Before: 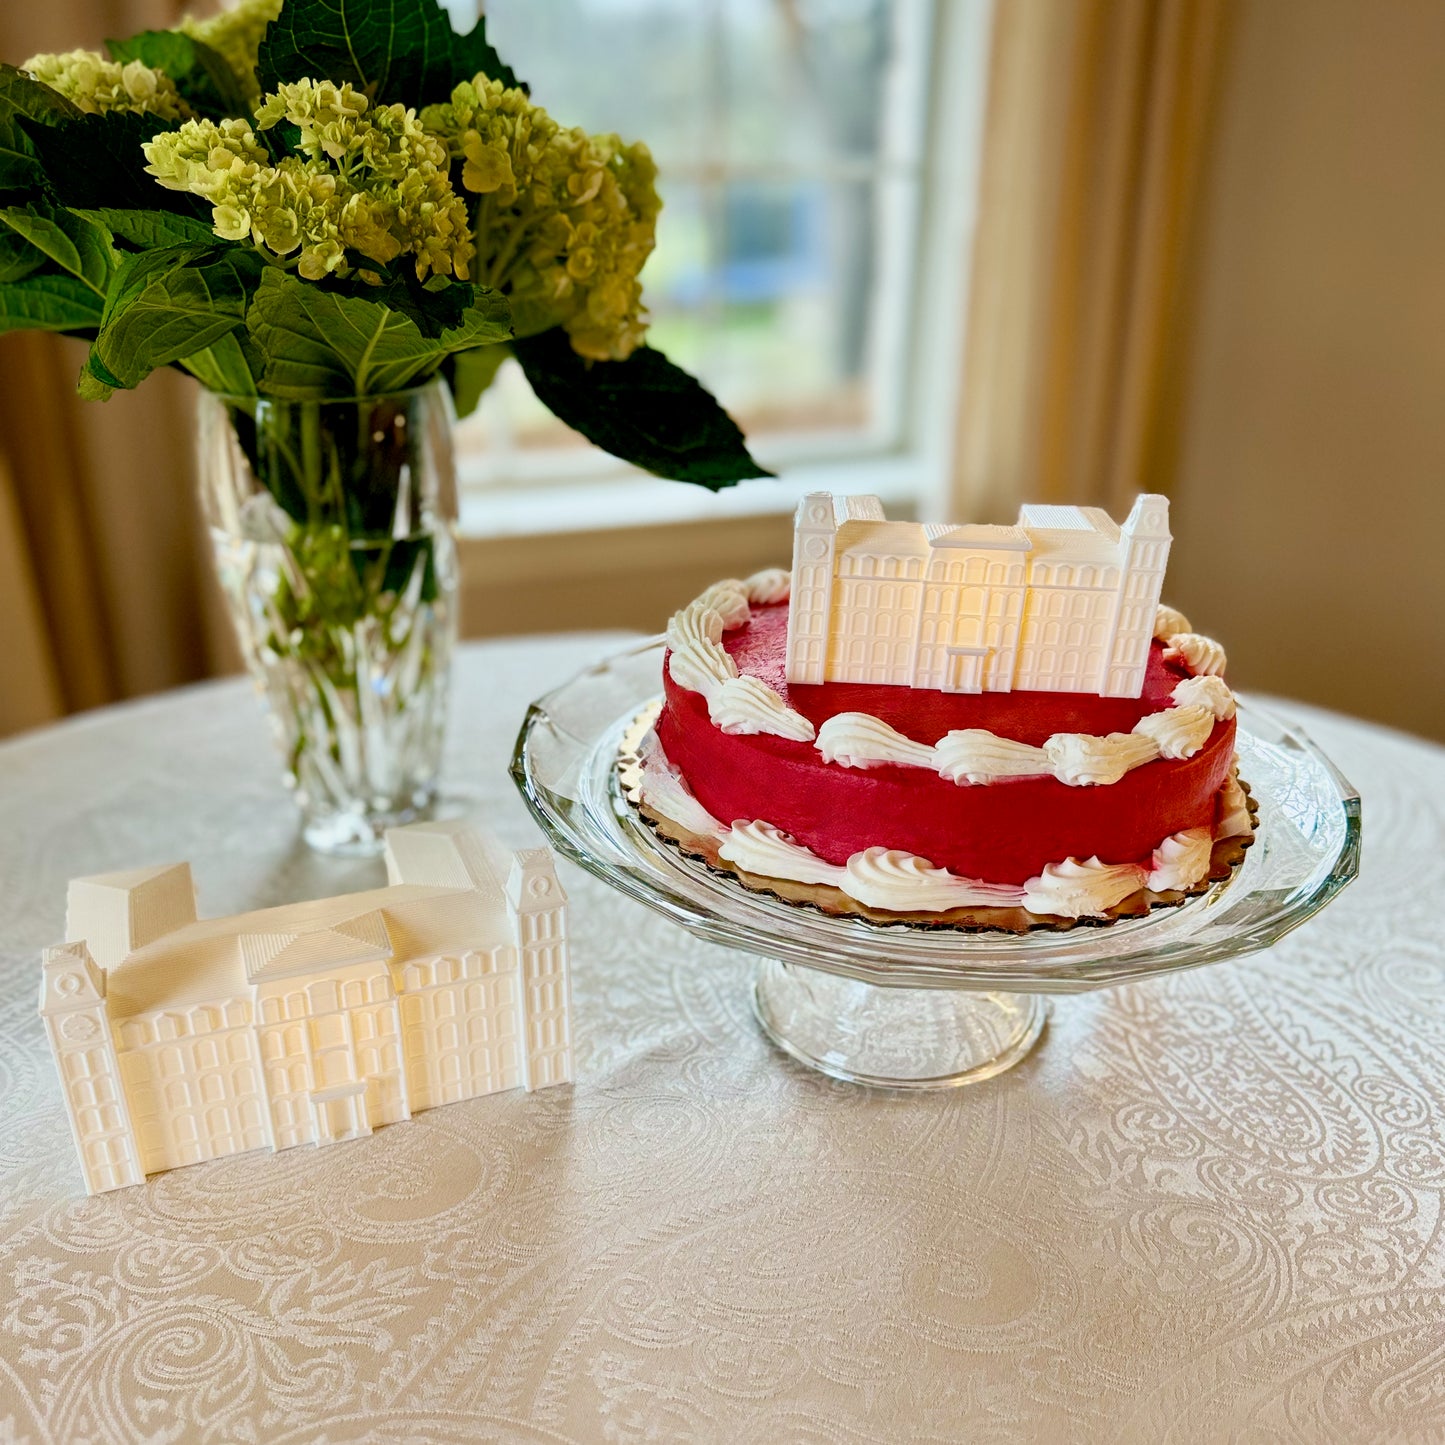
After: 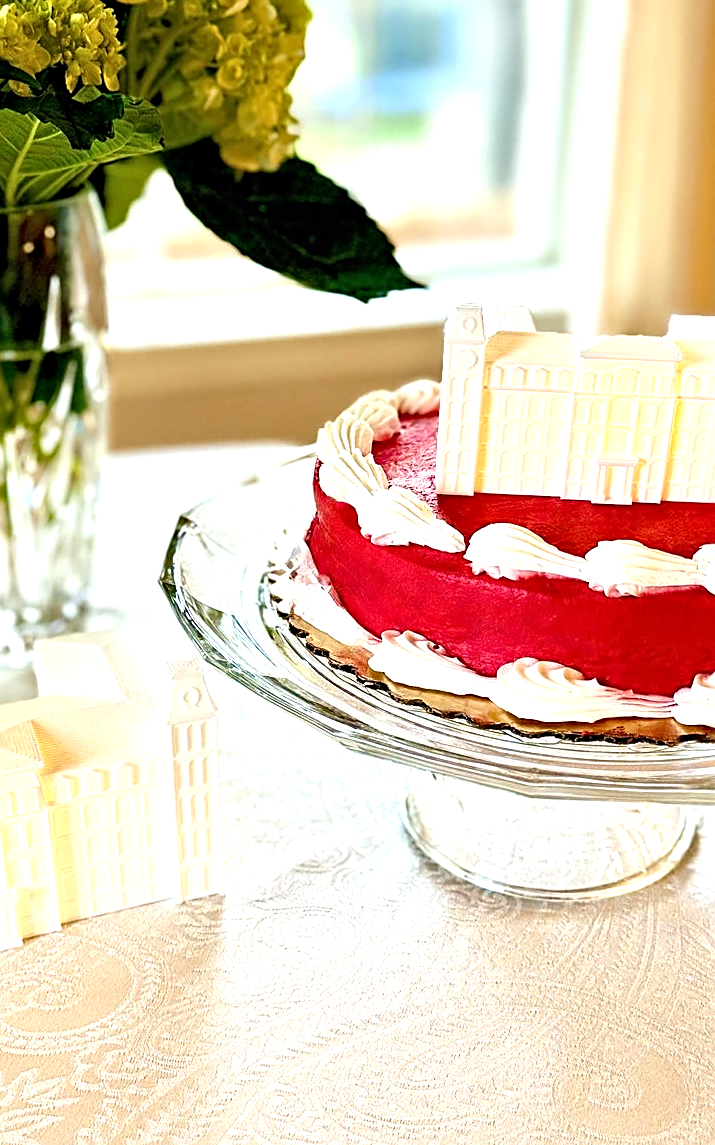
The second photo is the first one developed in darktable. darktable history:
crop and rotate: angle 0.022°, left 24.217%, top 13.131%, right 26.256%, bottom 7.537%
exposure: black level correction 0, exposure 1 EV, compensate highlight preservation false
sharpen: on, module defaults
contrast equalizer: y [[0.5, 0.504, 0.515, 0.527, 0.535, 0.534], [0.5 ×6], [0.491, 0.387, 0.179, 0.068, 0.068, 0.068], [0 ×5, 0.023], [0 ×6]]
